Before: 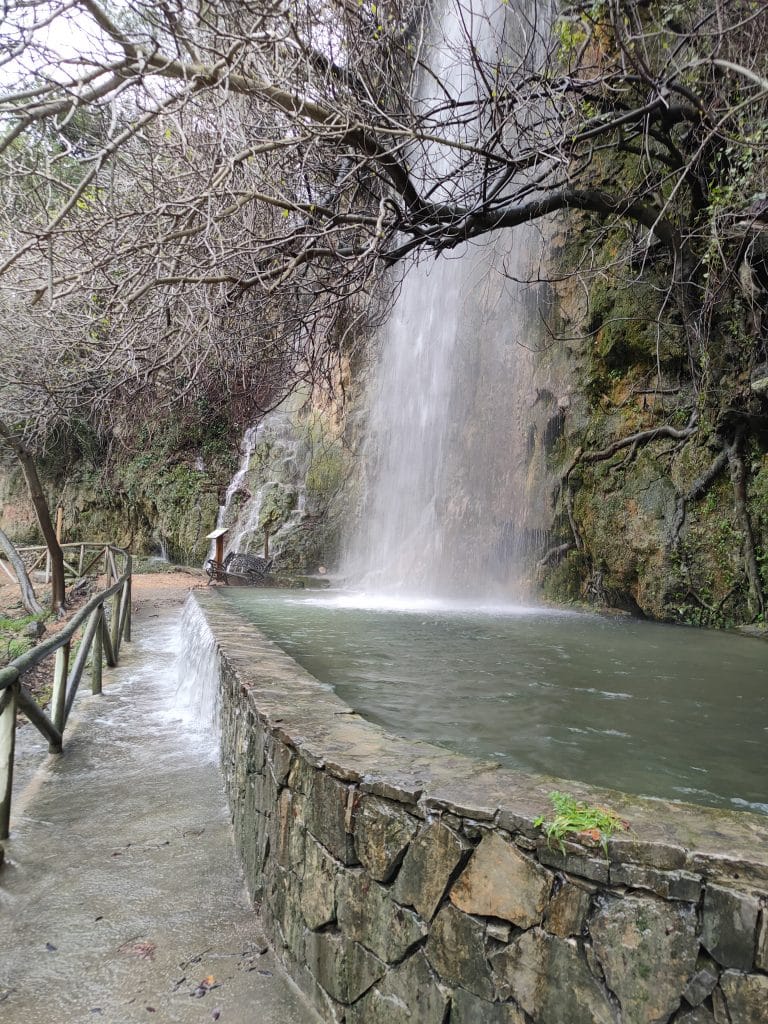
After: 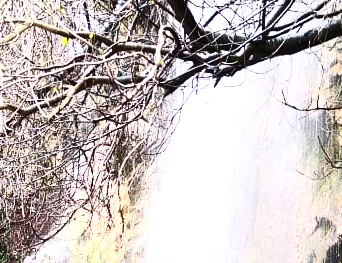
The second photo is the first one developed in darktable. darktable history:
exposure: black level correction 0, exposure 1.199 EV, compensate exposure bias true, compensate highlight preservation false
contrast brightness saturation: contrast 0.405, brightness 0.049, saturation 0.246
crop: left 28.814%, top 16.806%, right 26.601%, bottom 57.478%
